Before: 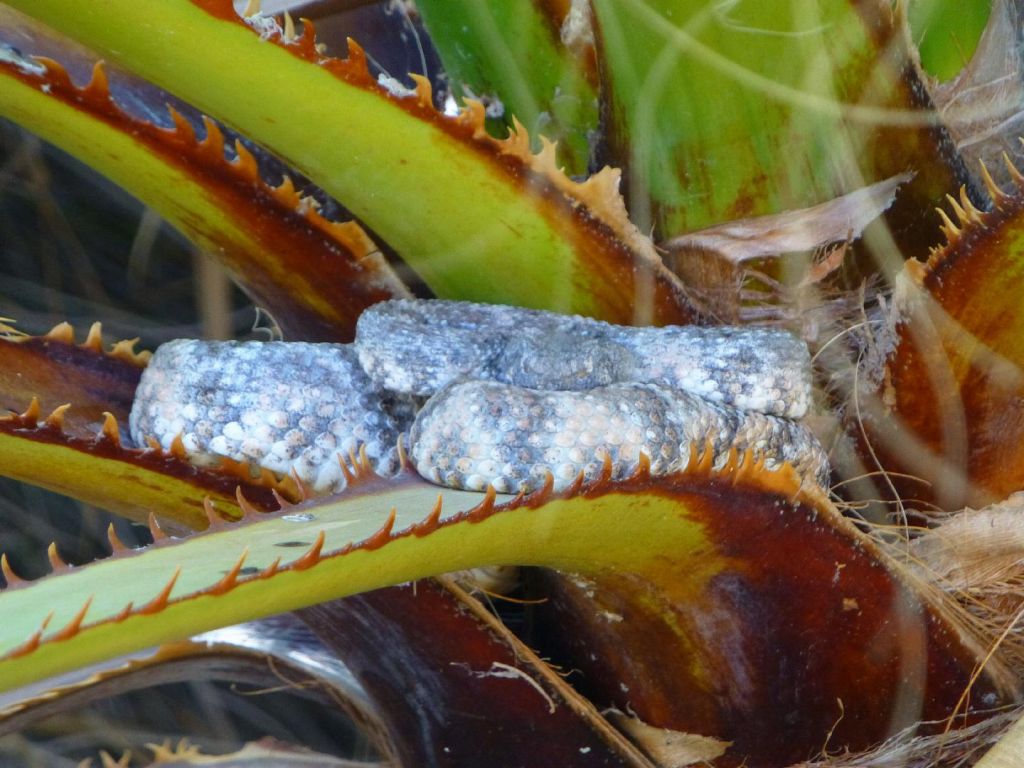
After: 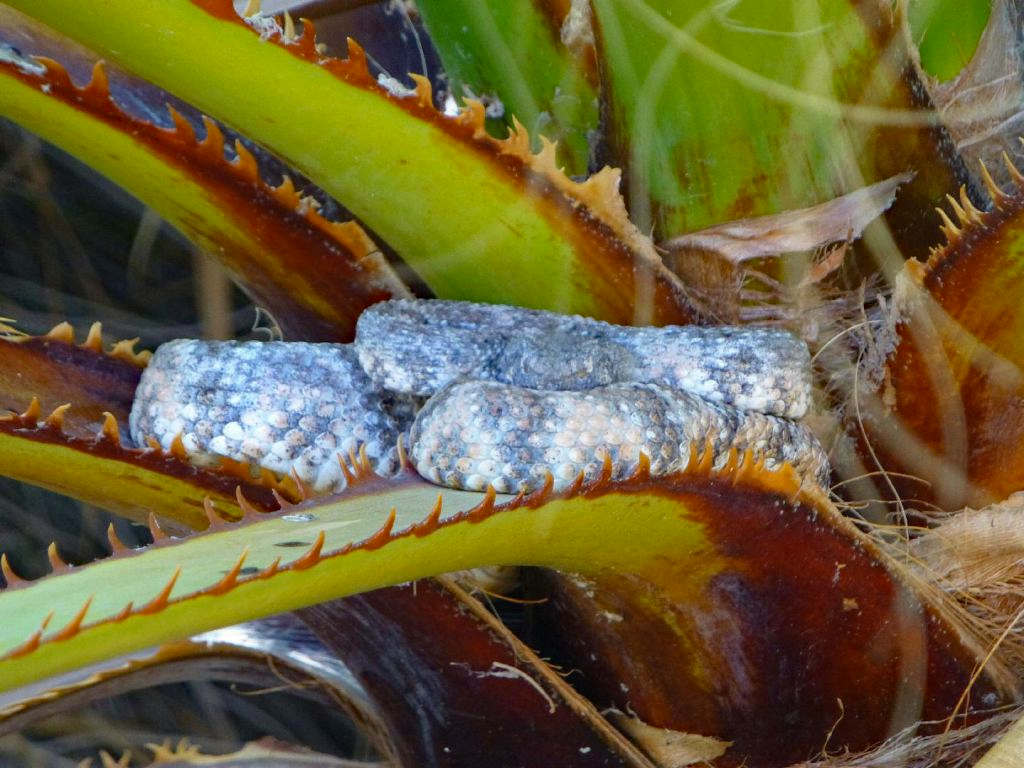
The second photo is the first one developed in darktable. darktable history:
haze removal: strength 0.296, distance 0.244, compatibility mode true, adaptive false
contrast equalizer: y [[0.5, 0.5, 0.472, 0.5, 0.5, 0.5], [0.5 ×6], [0.5 ×6], [0 ×6], [0 ×6]]
